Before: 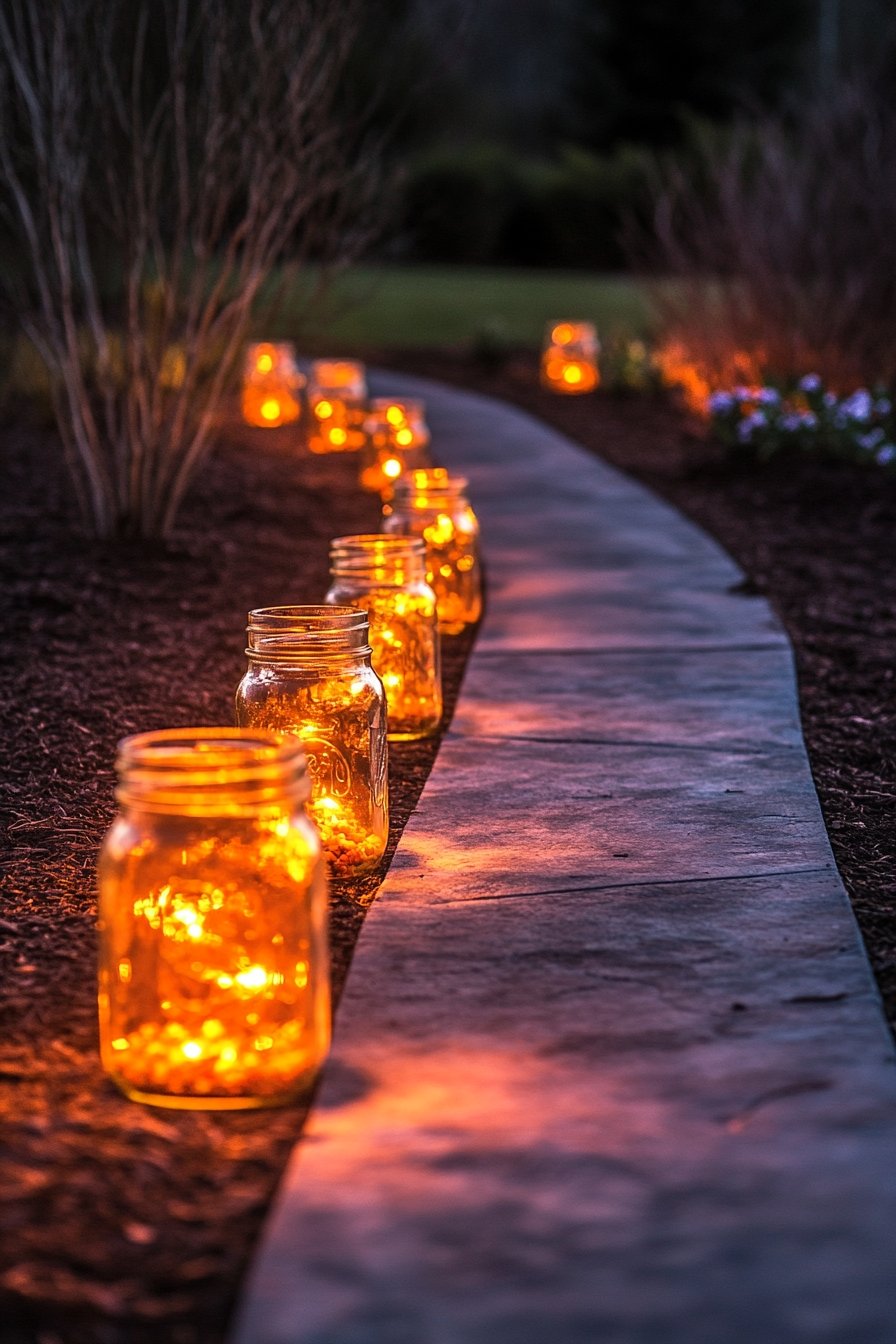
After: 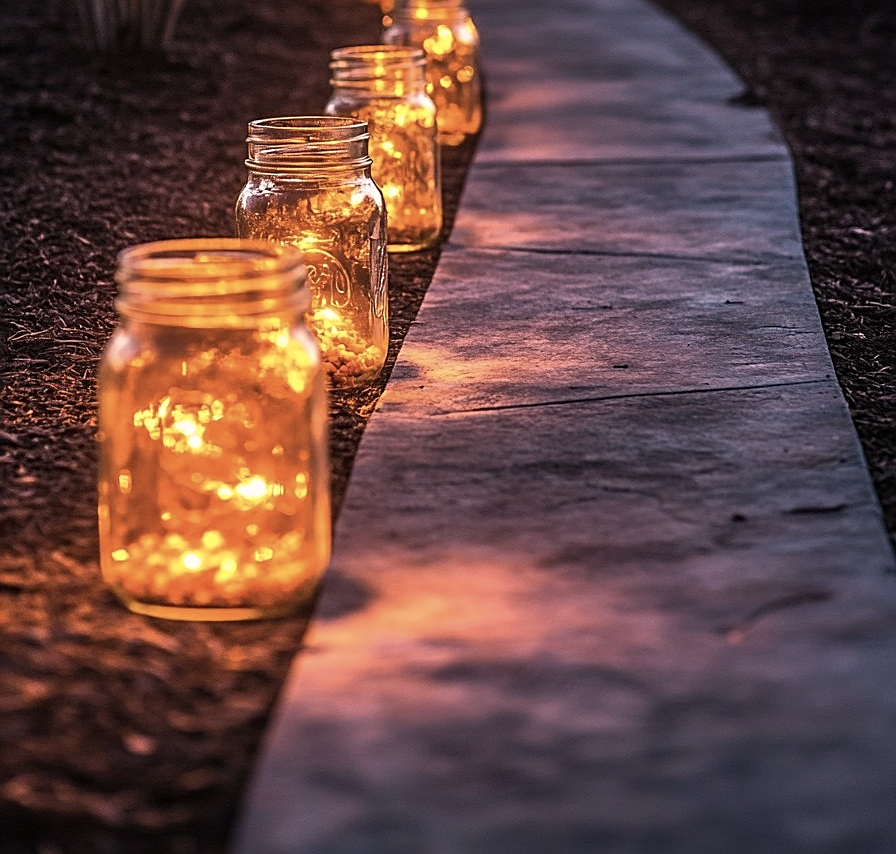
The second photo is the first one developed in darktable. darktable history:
crop and rotate: top 36.435%
color correction: highlights a* 5.59, highlights b* 5.24, saturation 0.68
sharpen: on, module defaults
